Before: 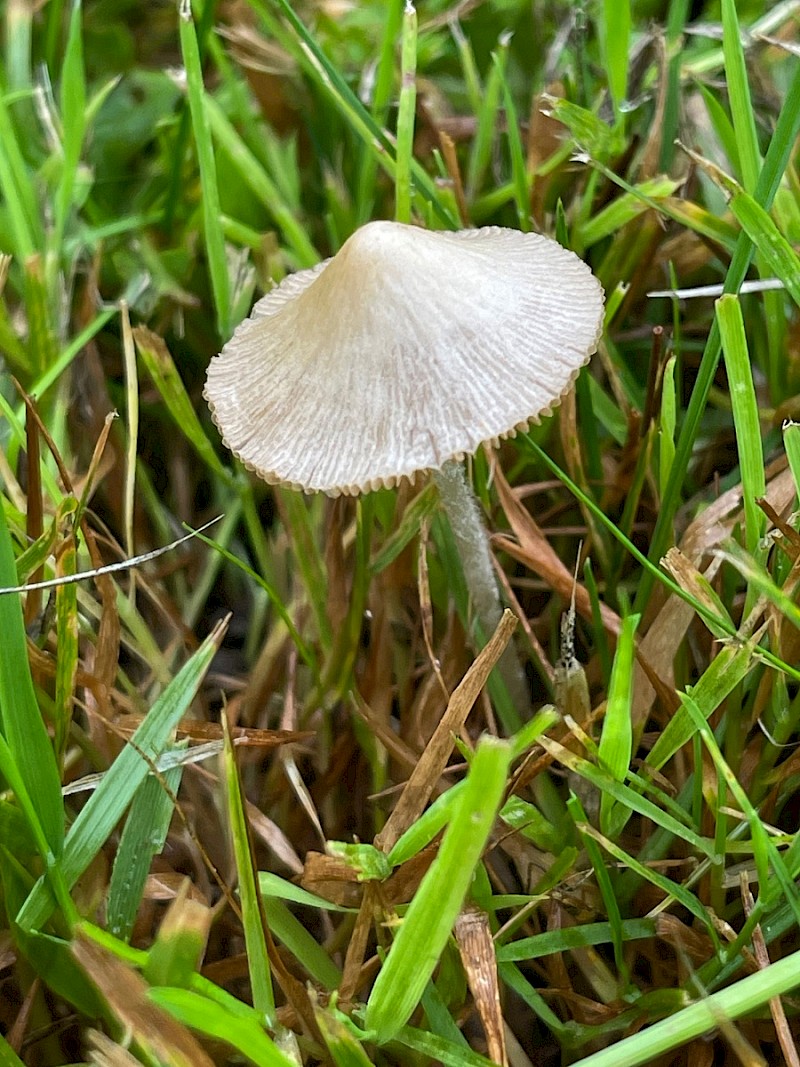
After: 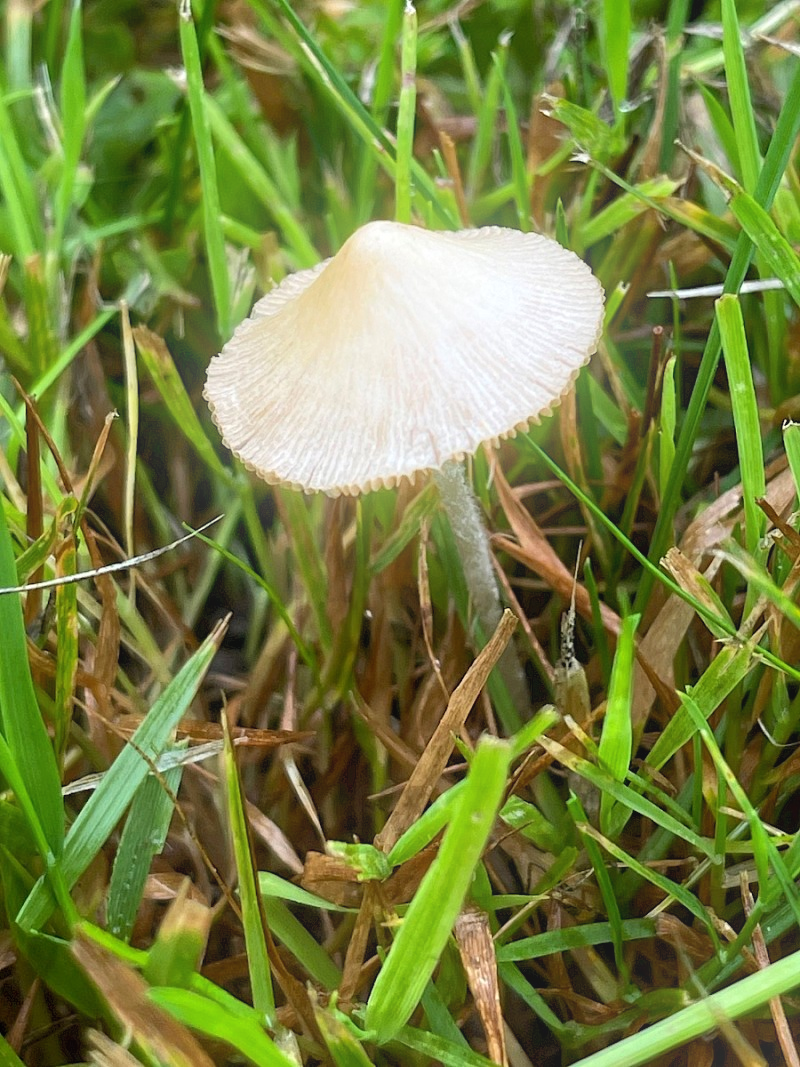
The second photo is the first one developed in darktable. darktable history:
bloom: on, module defaults
exposure: black level correction 0.001, compensate highlight preservation false
